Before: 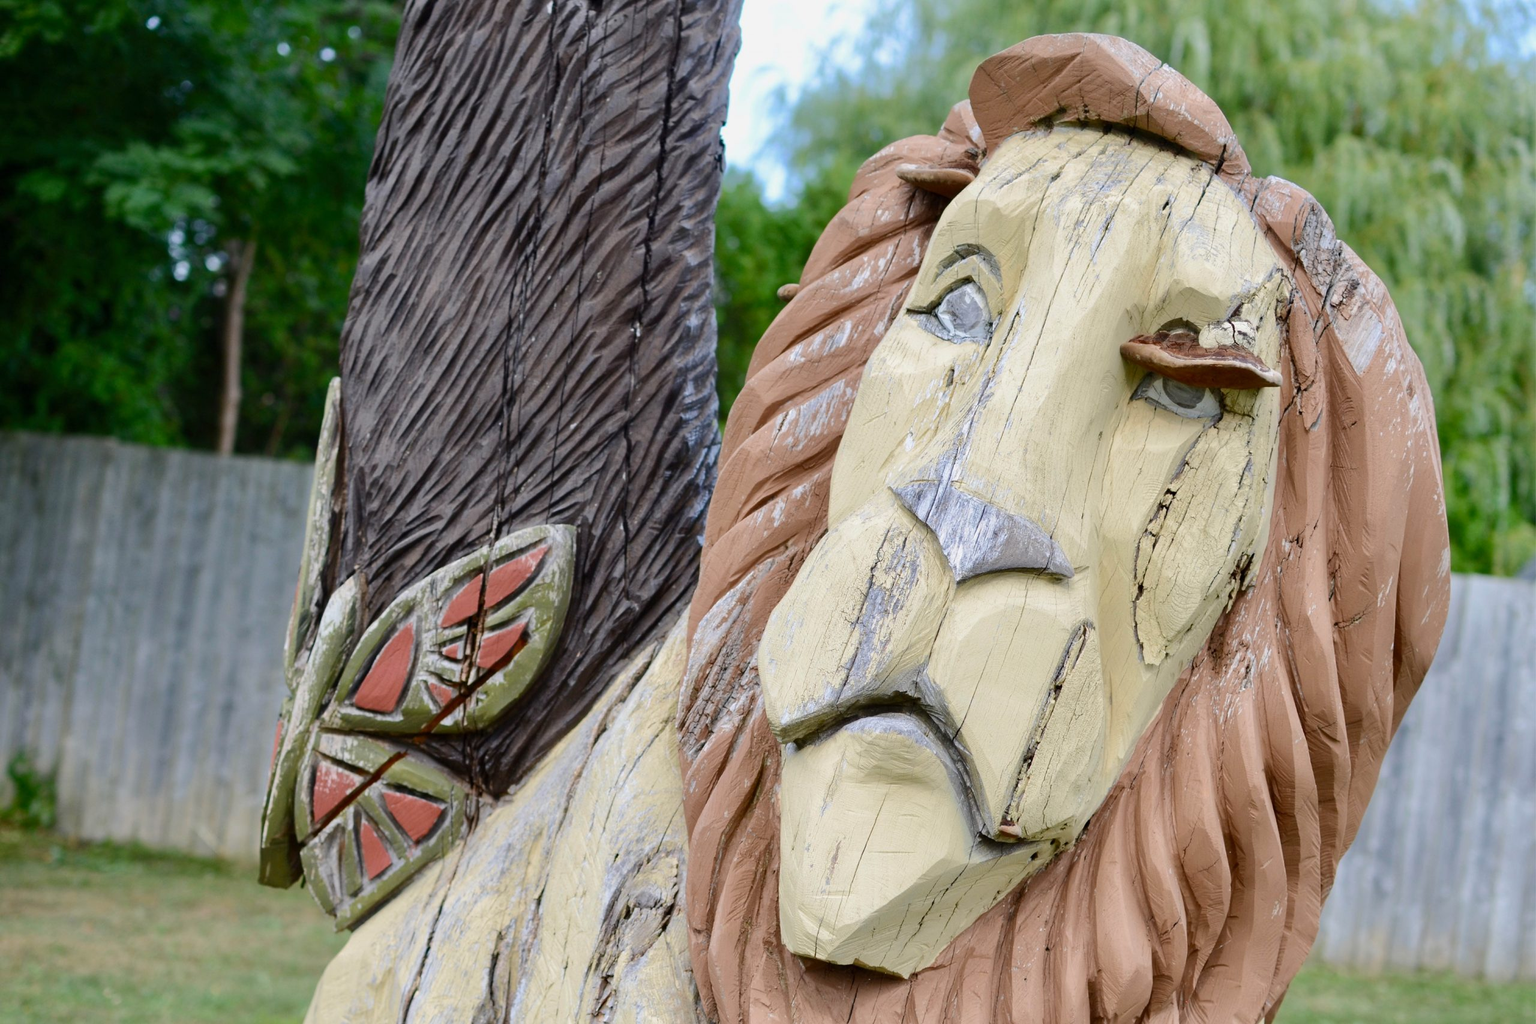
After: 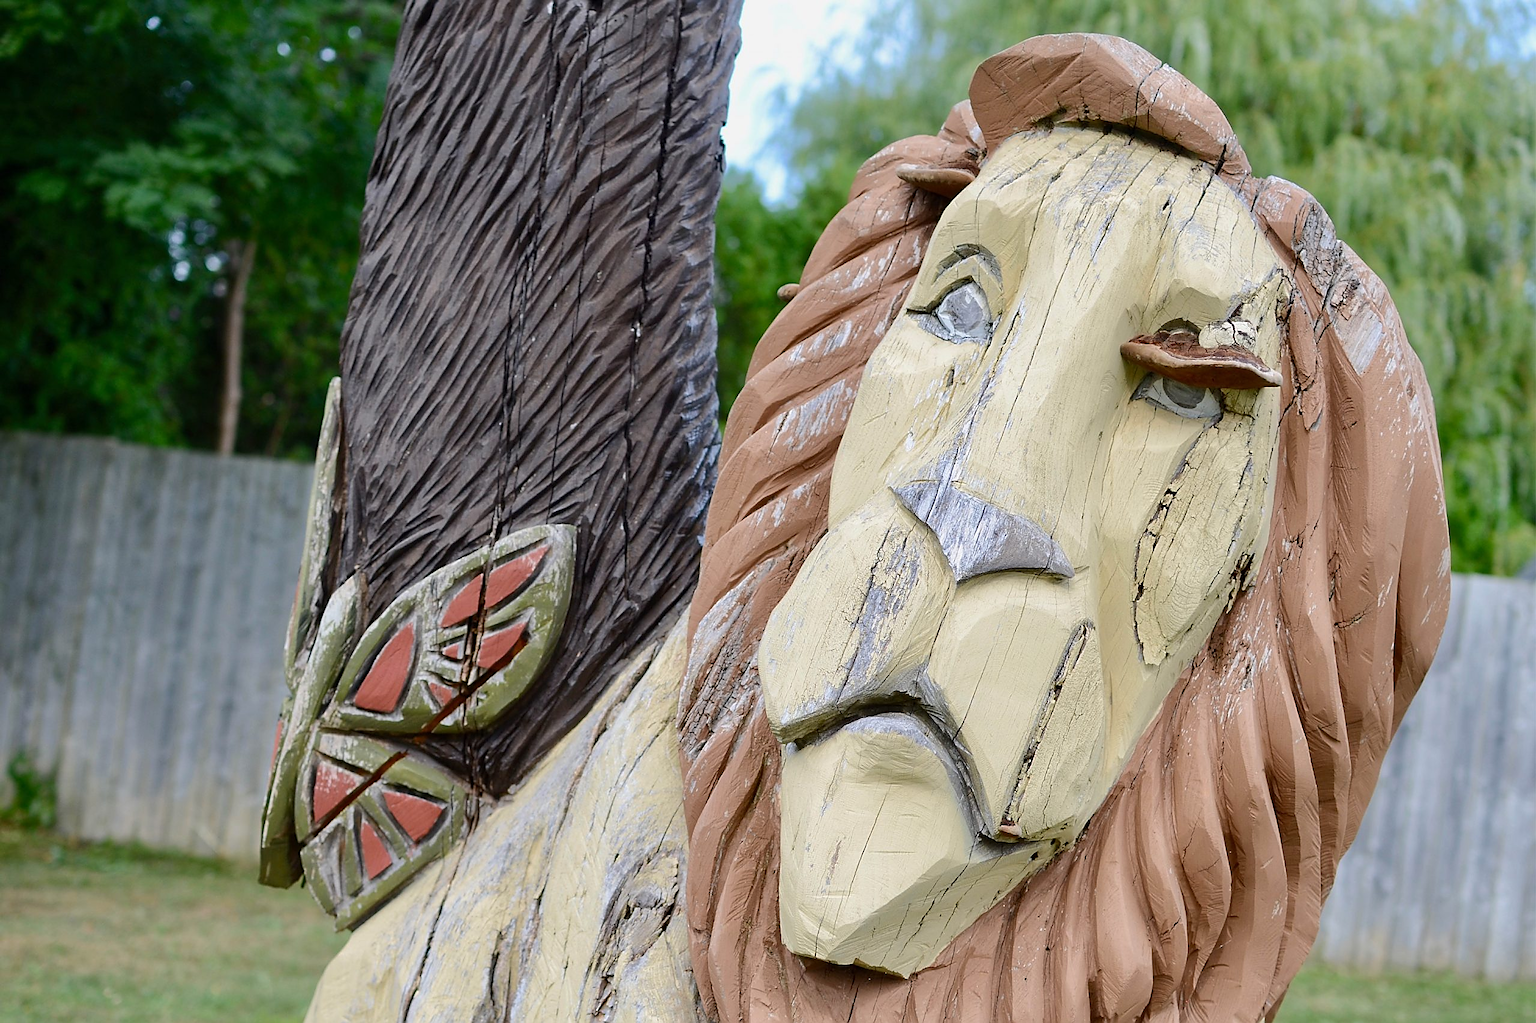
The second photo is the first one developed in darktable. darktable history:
sharpen: radius 1.387, amount 1.239, threshold 0.757
